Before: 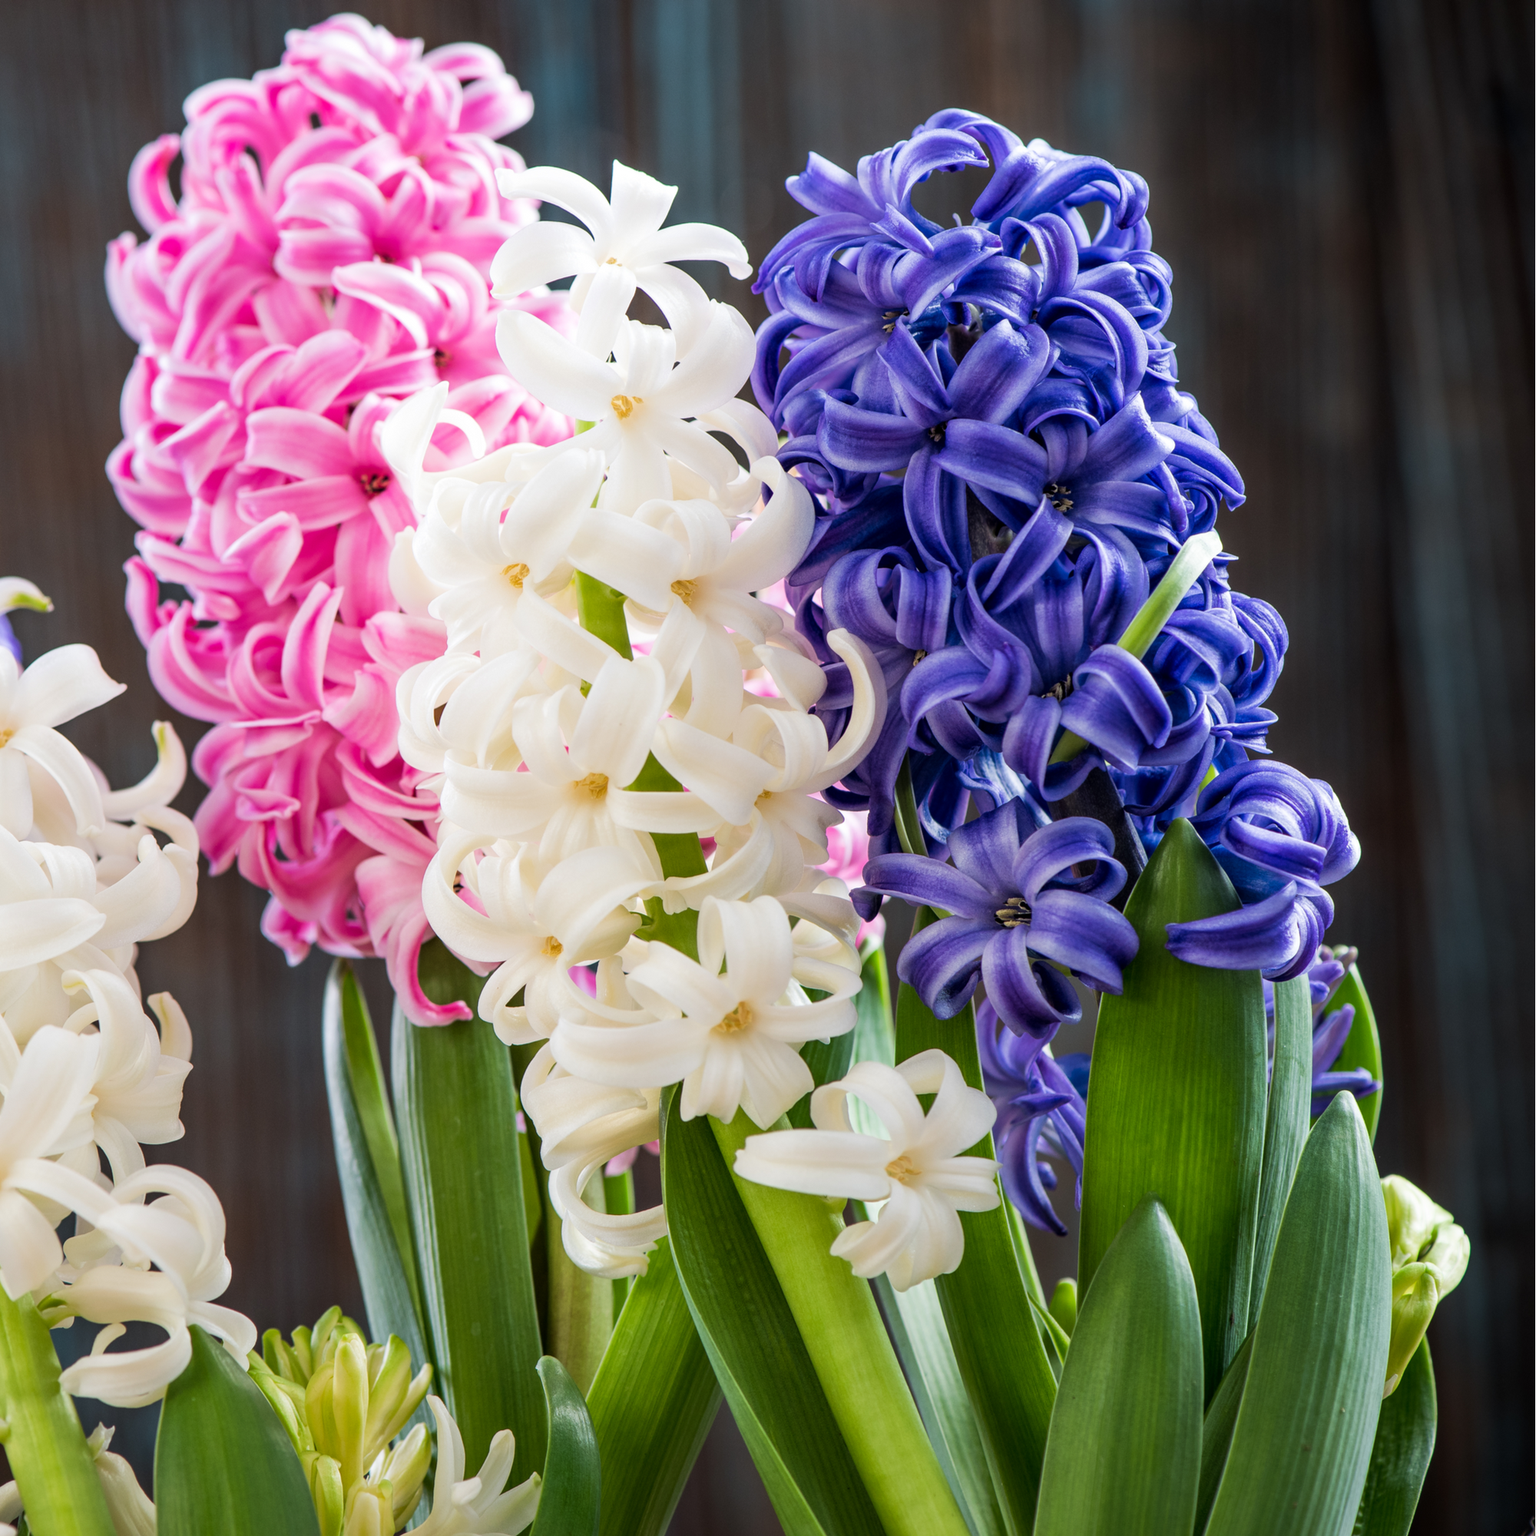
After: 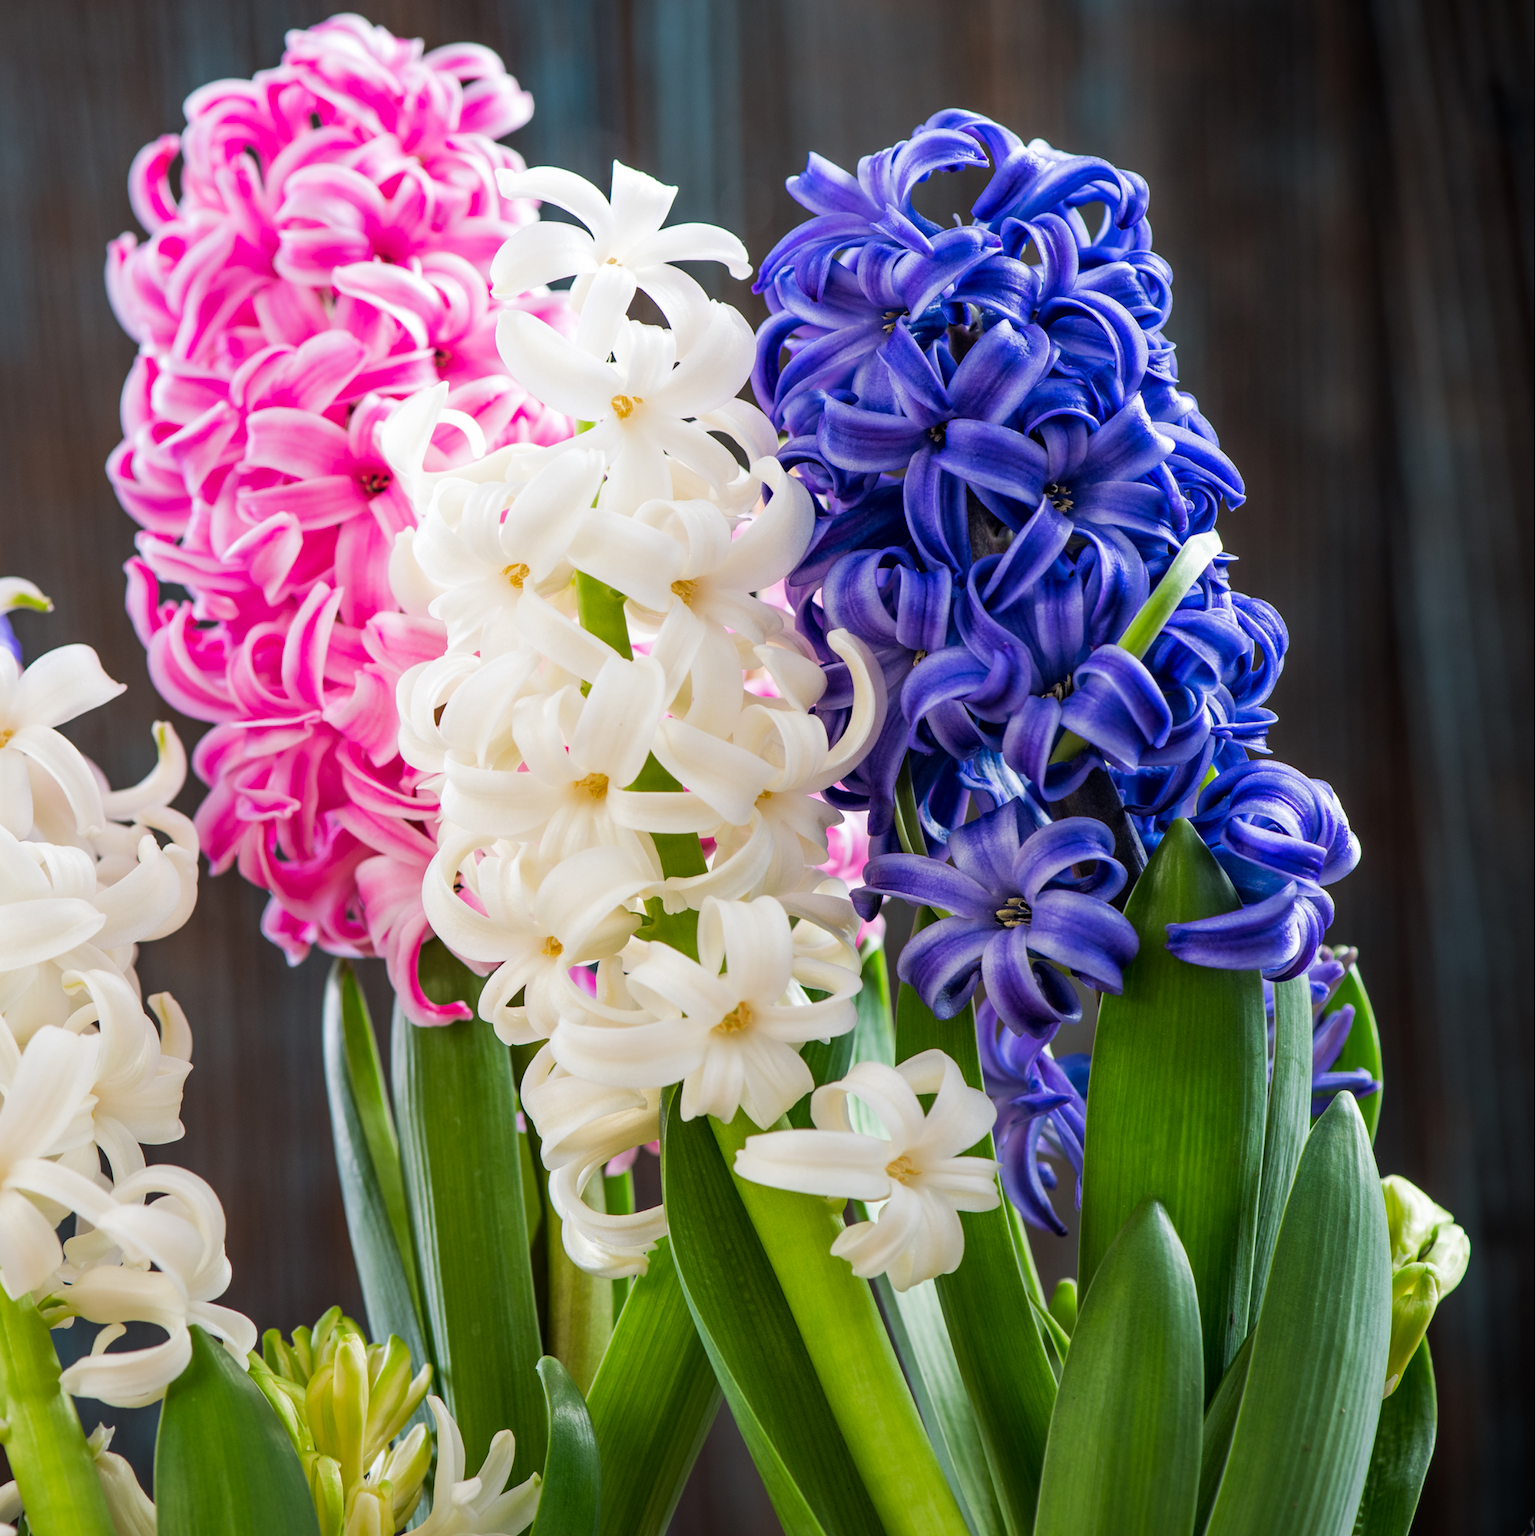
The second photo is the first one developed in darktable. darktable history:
vibrance: vibrance 67%
